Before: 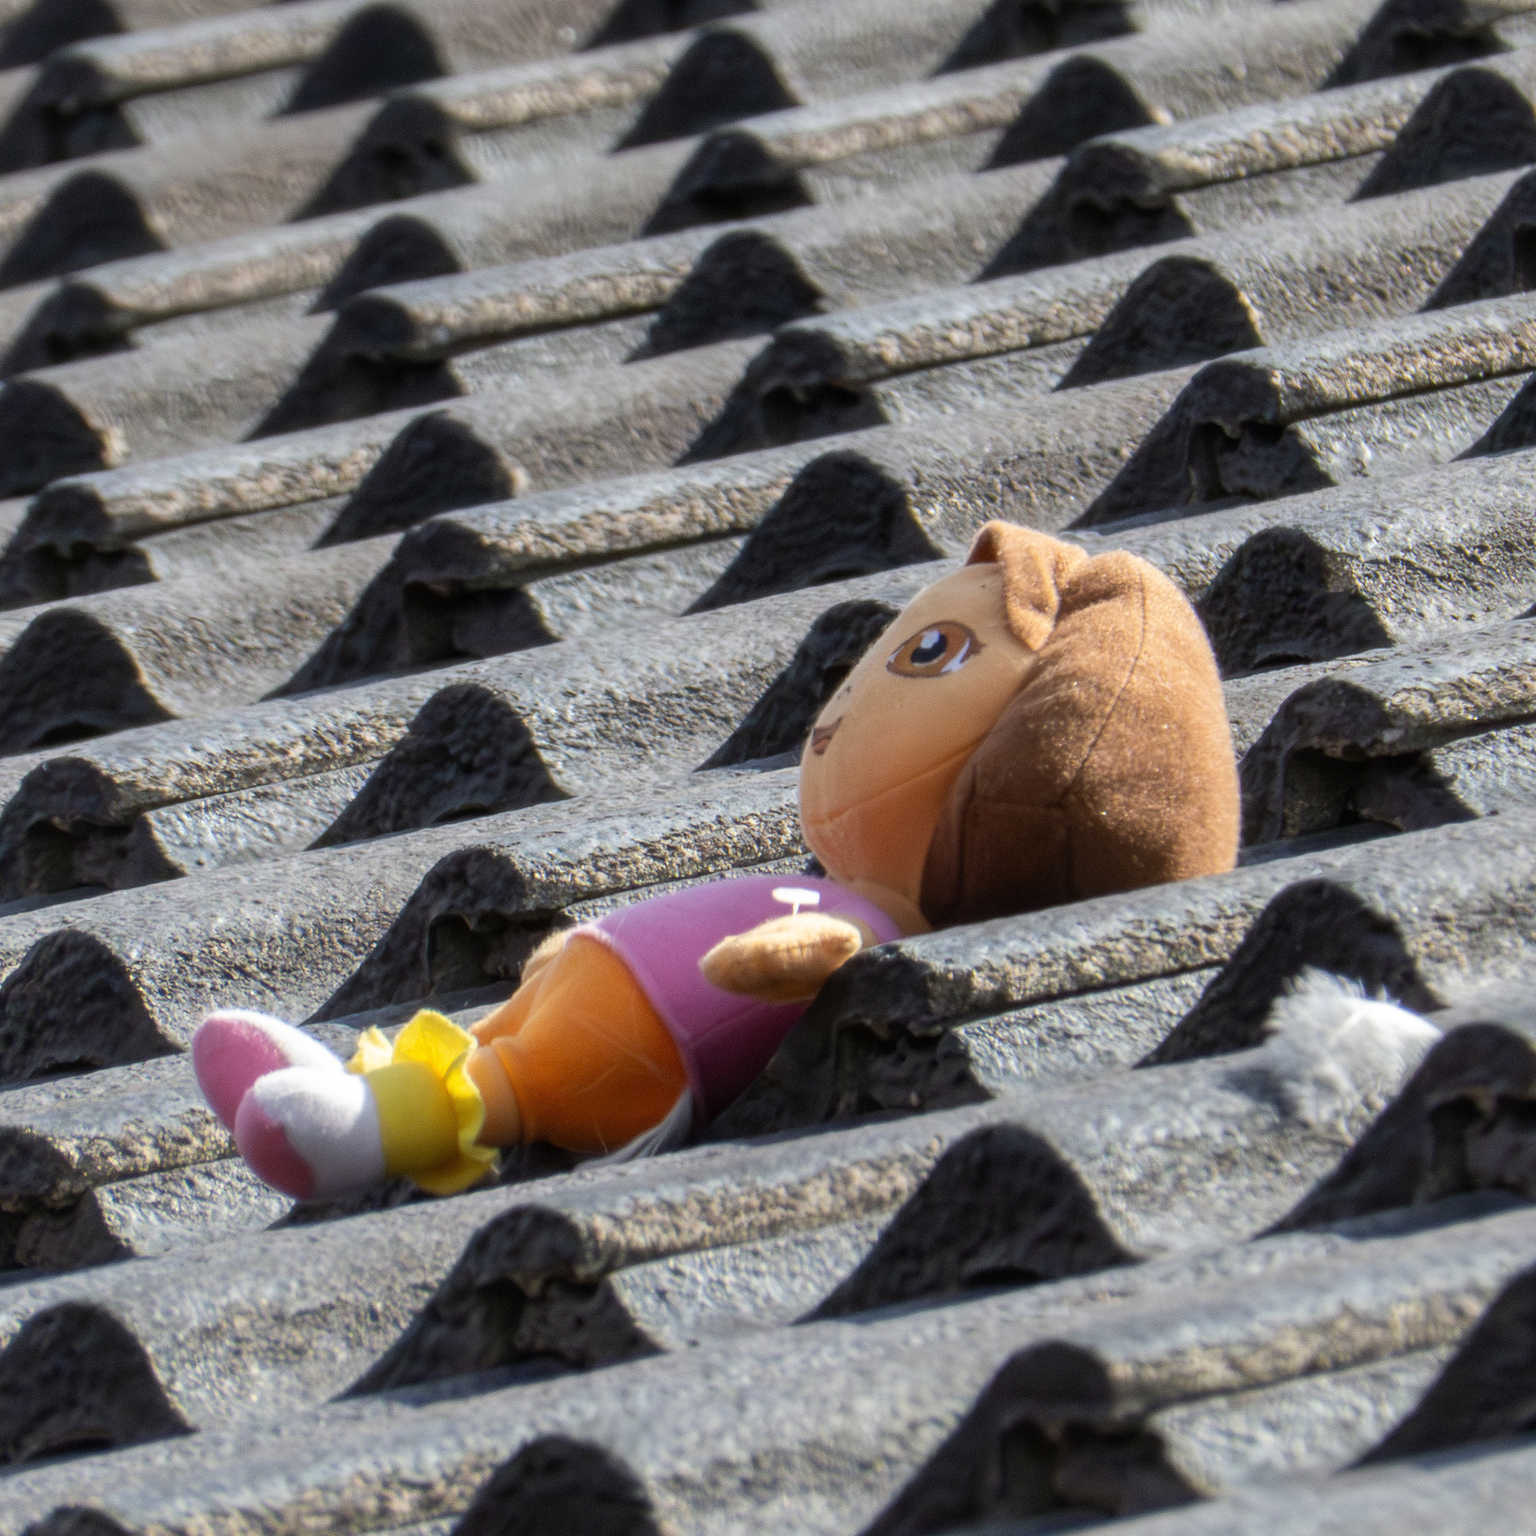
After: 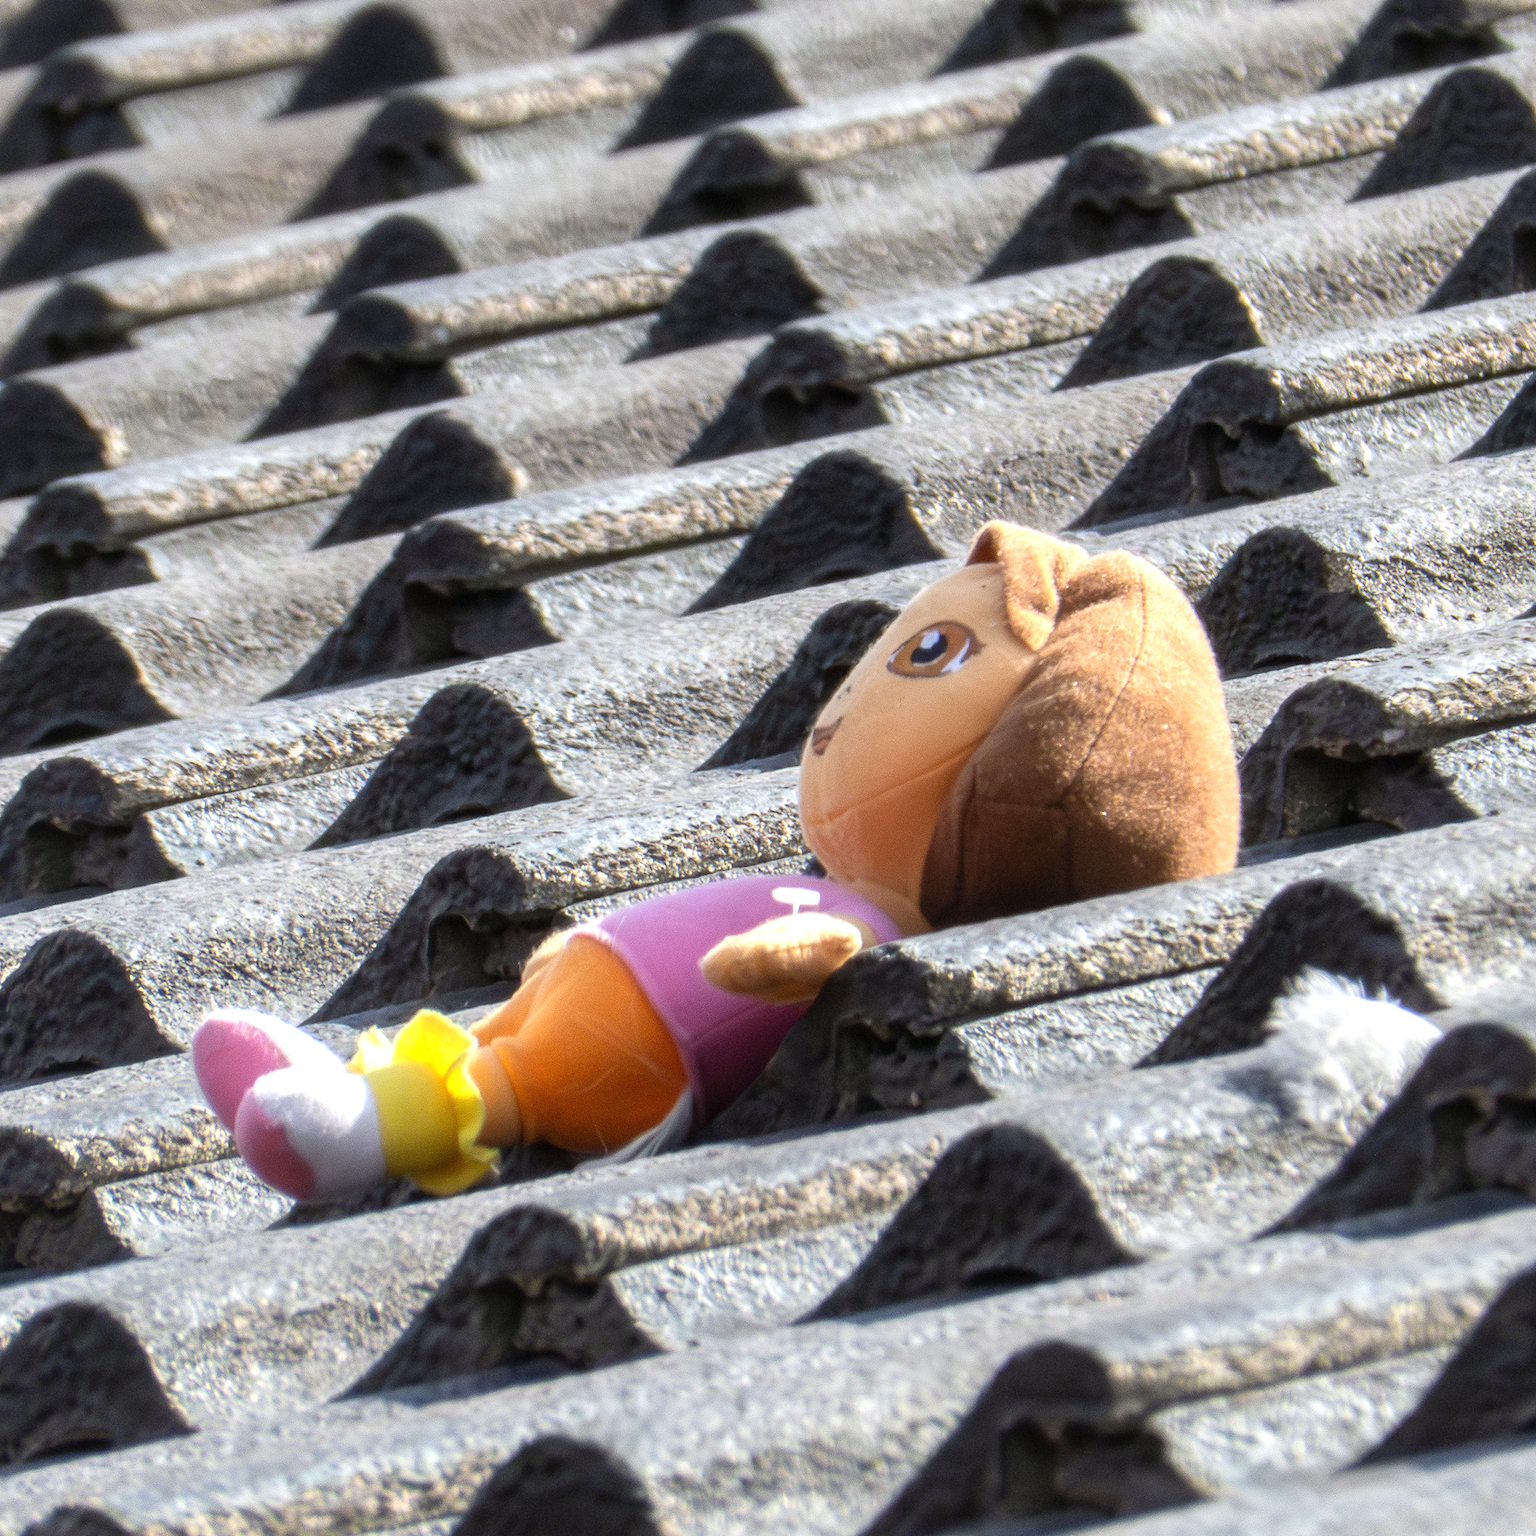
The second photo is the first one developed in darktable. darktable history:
exposure: exposure 0.611 EV, compensate highlight preservation false
